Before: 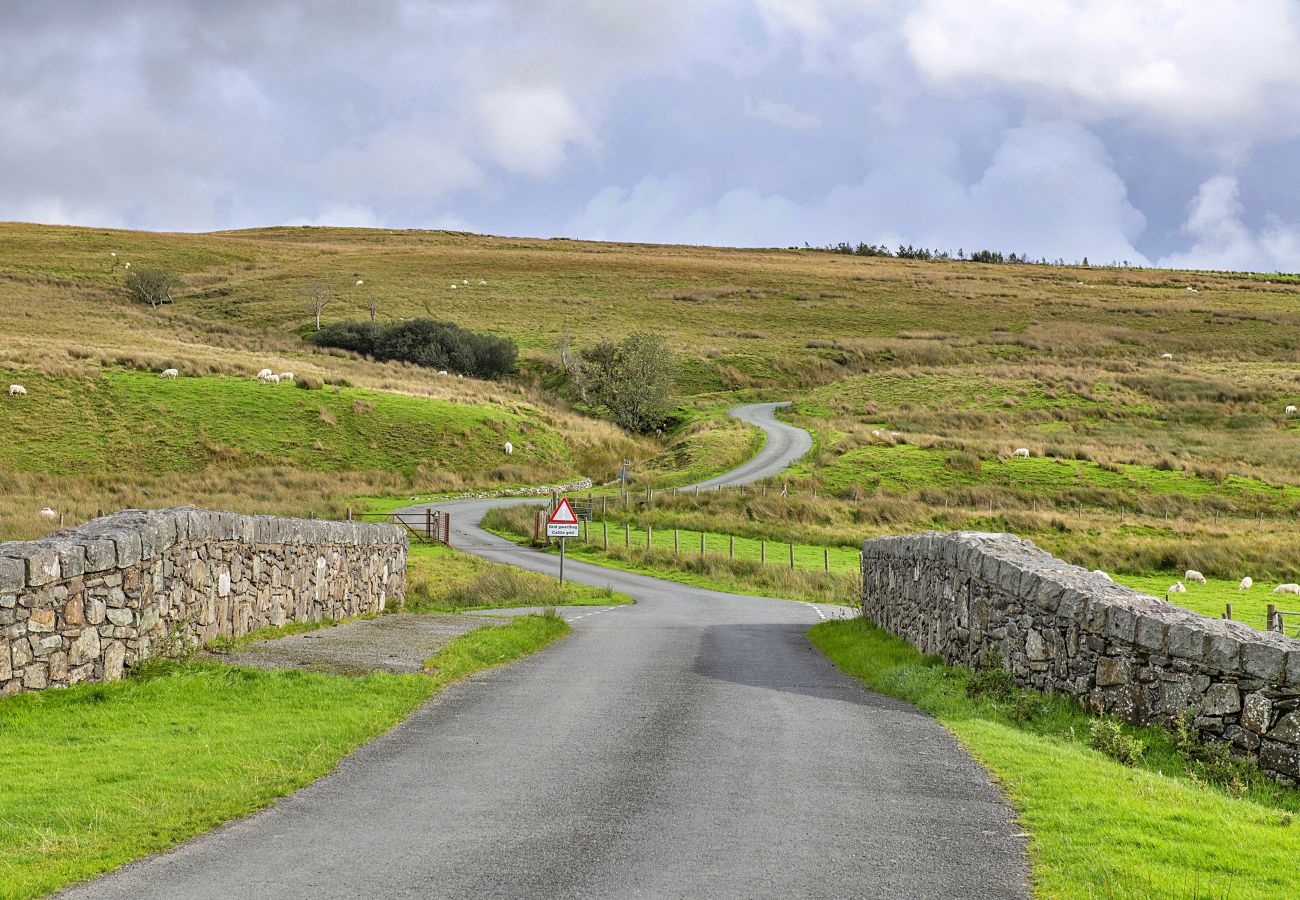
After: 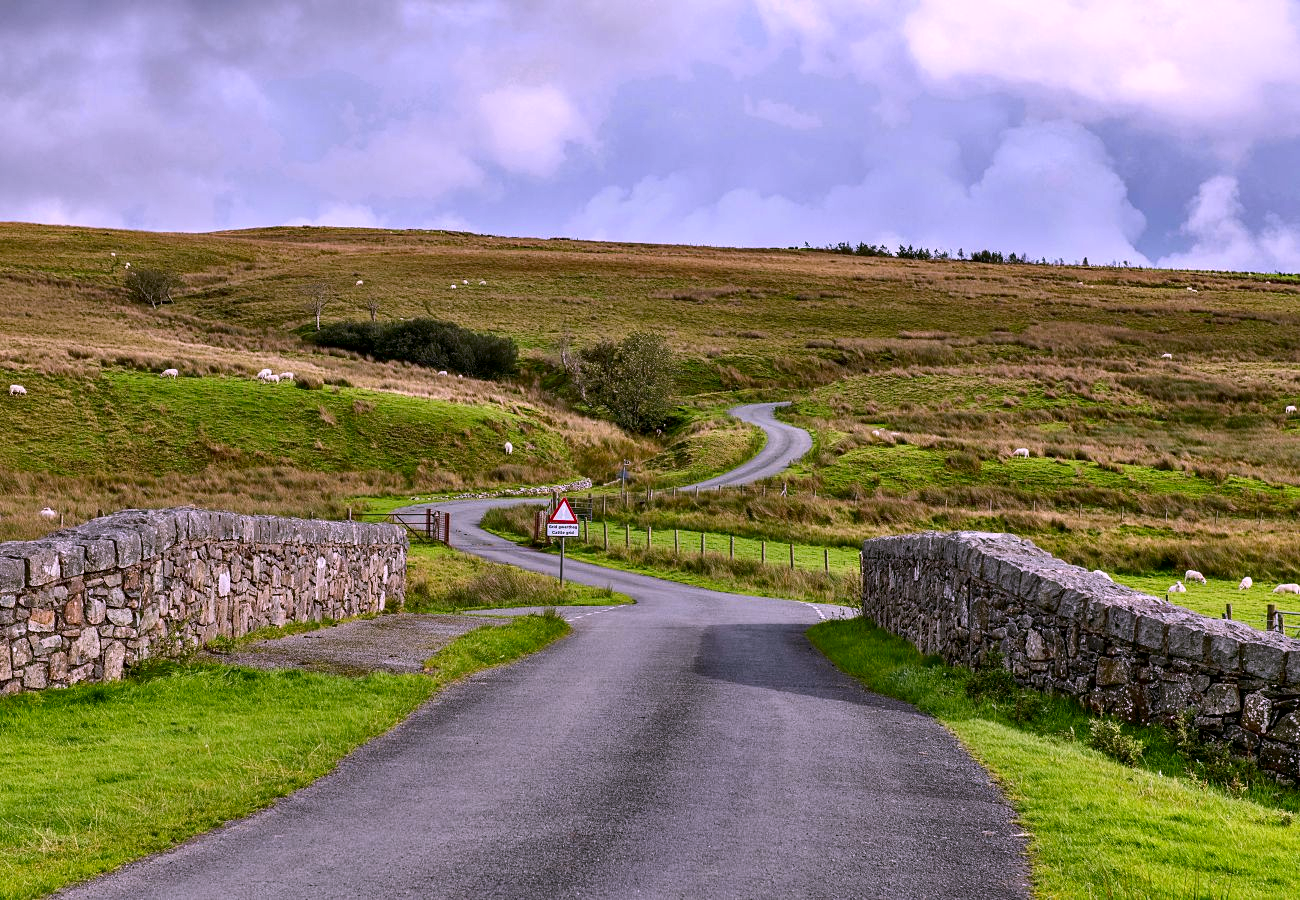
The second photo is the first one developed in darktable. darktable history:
contrast brightness saturation: contrast 0.13, brightness -0.24, saturation 0.14
color correction: highlights a* 15.46, highlights b* -20.56
exposure: black level correction 0.009, exposure 0.014 EV, compensate highlight preservation false
